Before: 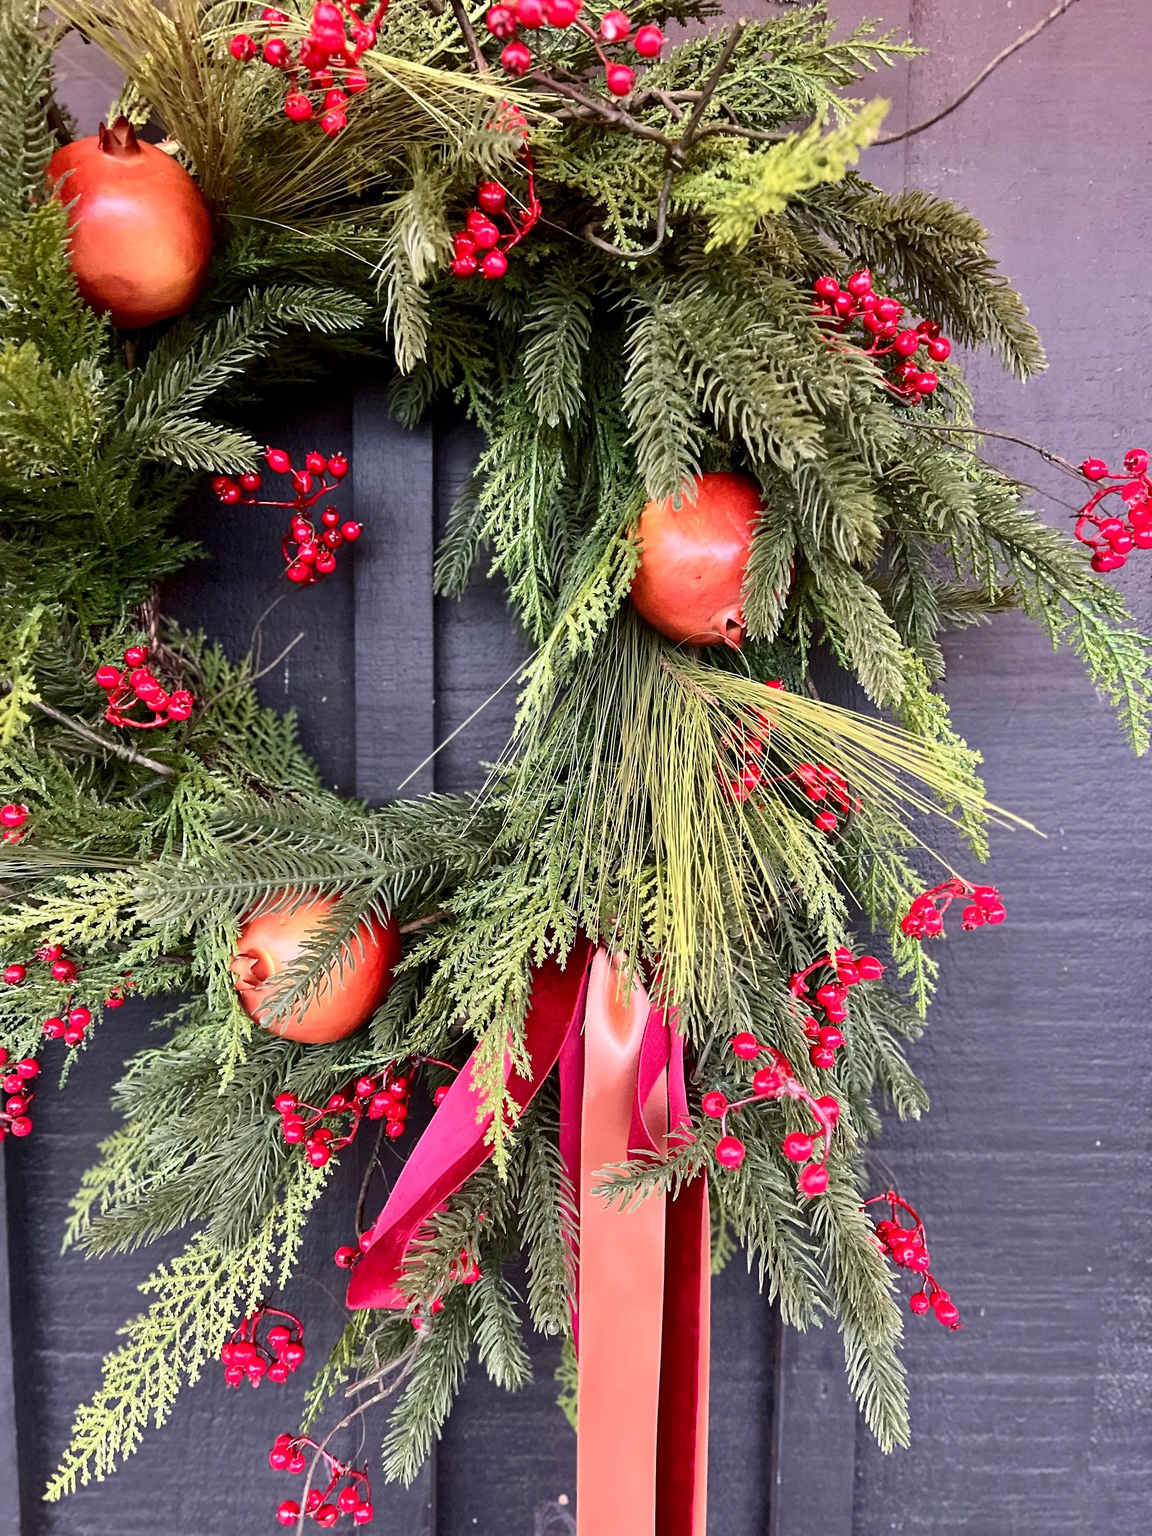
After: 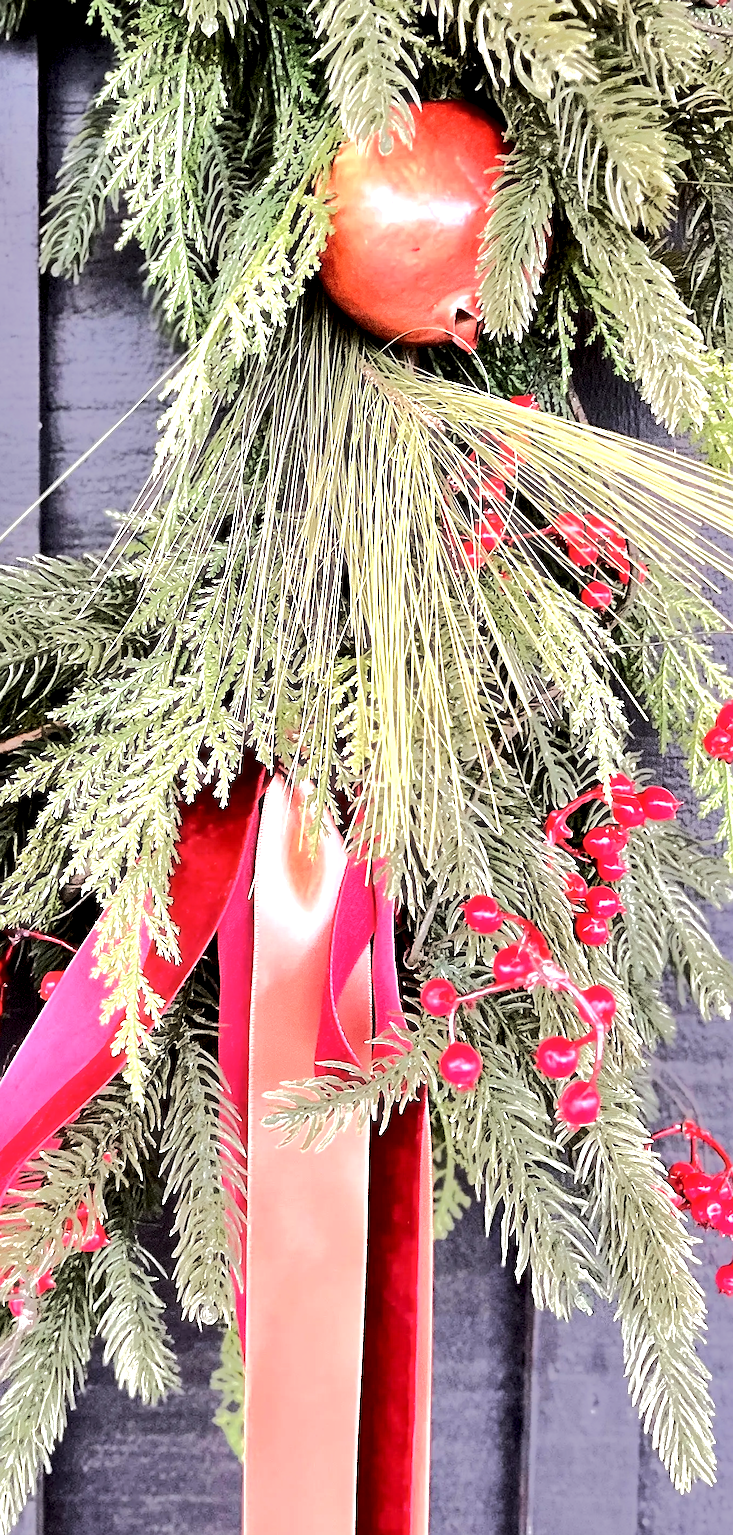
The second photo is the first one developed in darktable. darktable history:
tone equalizer: -8 EV -0.501 EV, -7 EV -0.354 EV, -6 EV -0.095 EV, -5 EV 0.393 EV, -4 EV 0.984 EV, -3 EV 0.8 EV, -2 EV -0.006 EV, -1 EV 0.144 EV, +0 EV -0.018 EV, edges refinement/feathering 500, mask exposure compensation -1.57 EV, preserve details no
local contrast: highlights 194%, shadows 116%, detail 140%, midtone range 0.258
haze removal: strength -0.1, adaptive false
sharpen: on, module defaults
crop: left 35.248%, top 26.175%, right 19.865%, bottom 3.354%
exposure: exposure 0.296 EV, compensate exposure bias true, compensate highlight preservation false
